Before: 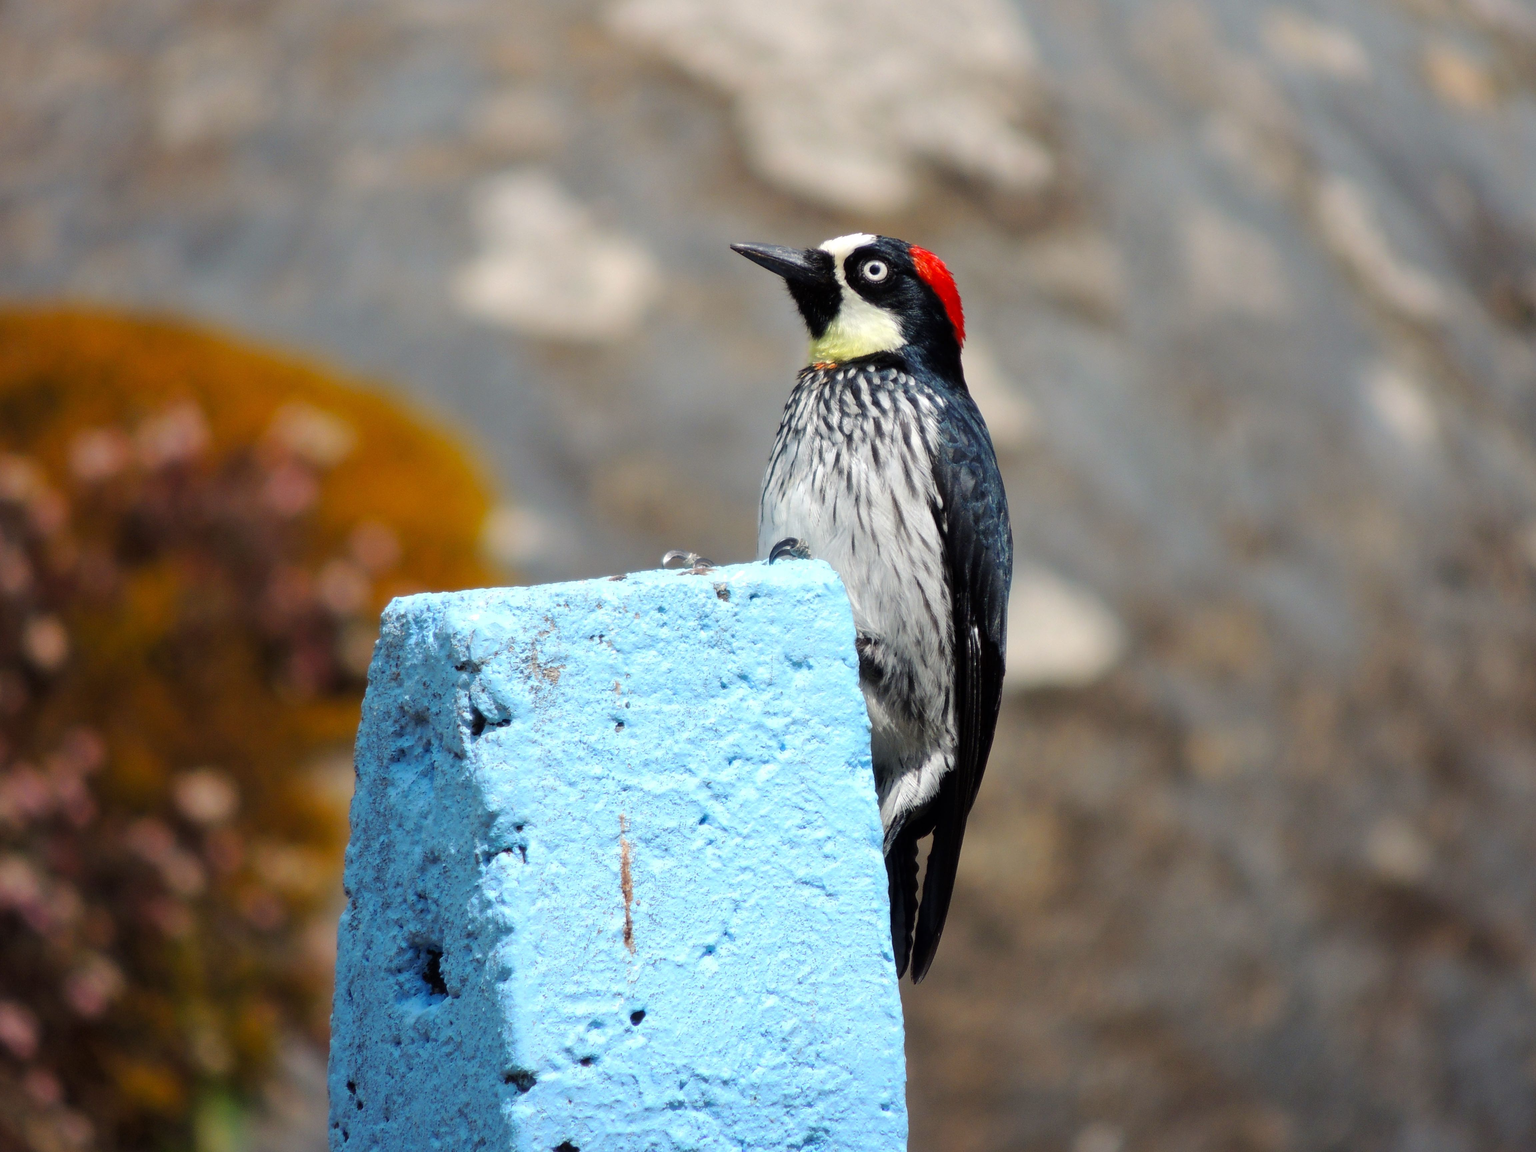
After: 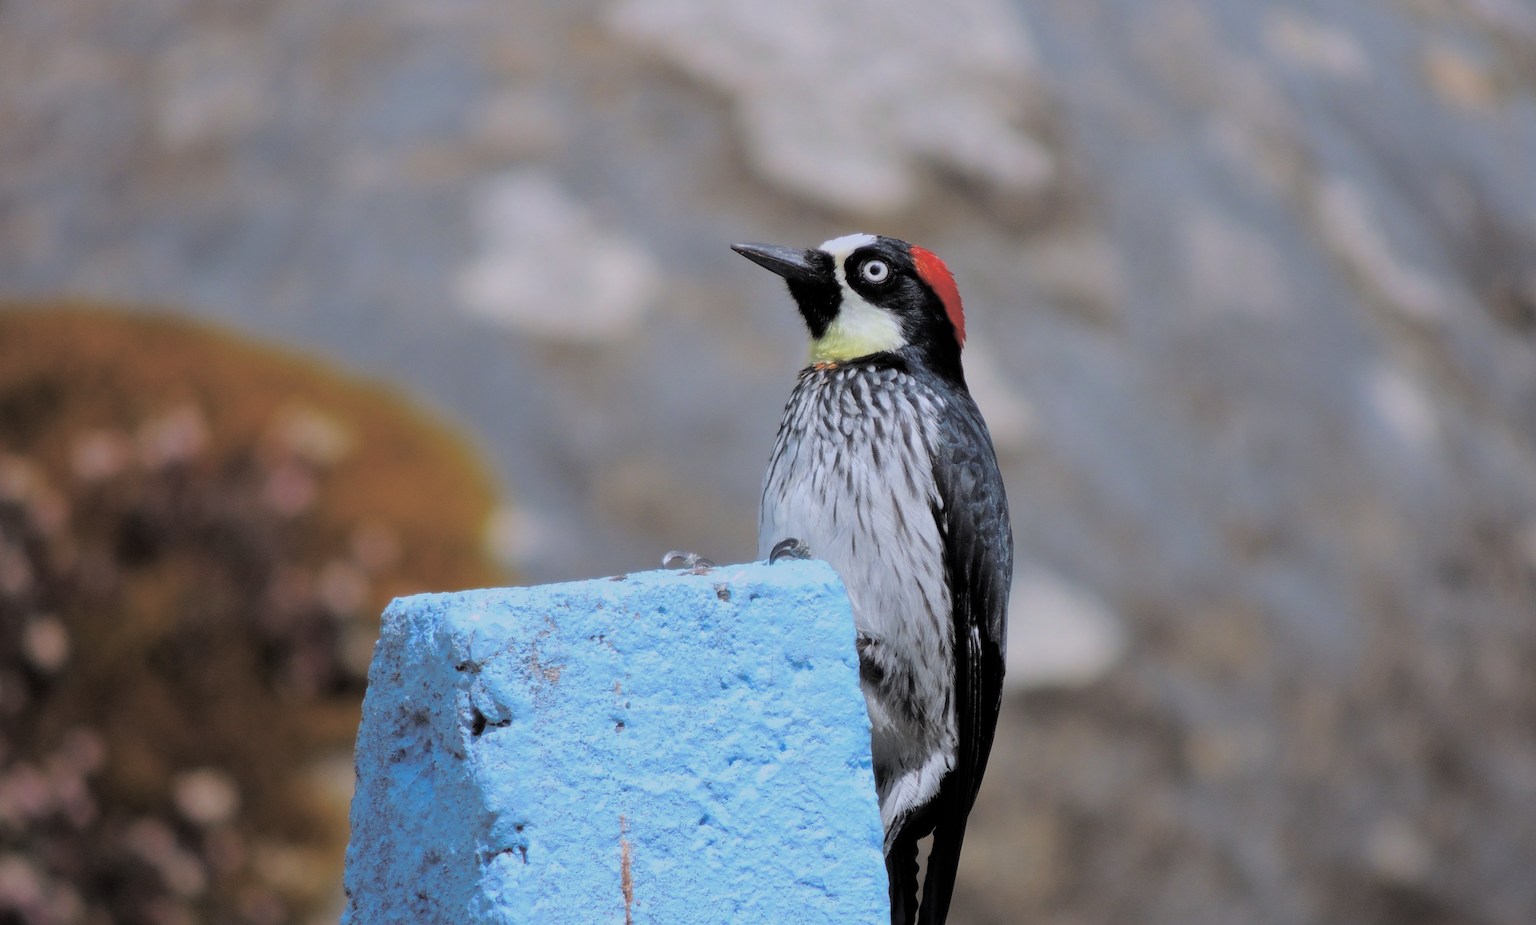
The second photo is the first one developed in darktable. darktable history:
crop: bottom 19.644%
filmic rgb: middle gray luminance 18.42%, black relative exposure -10.5 EV, white relative exposure 3.4 EV, threshold 6 EV, target black luminance 0%, hardness 6.03, latitude 99%, contrast 0.847, shadows ↔ highlights balance 0.505%, add noise in highlights 0, preserve chrominance max RGB, color science v3 (2019), use custom middle-gray values true, iterations of high-quality reconstruction 0, contrast in highlights soft, enable highlight reconstruction true
white balance: red 0.967, blue 1.119, emerald 0.756
split-toning: shadows › hue 36°, shadows › saturation 0.05, highlights › hue 10.8°, highlights › saturation 0.15, compress 40%
